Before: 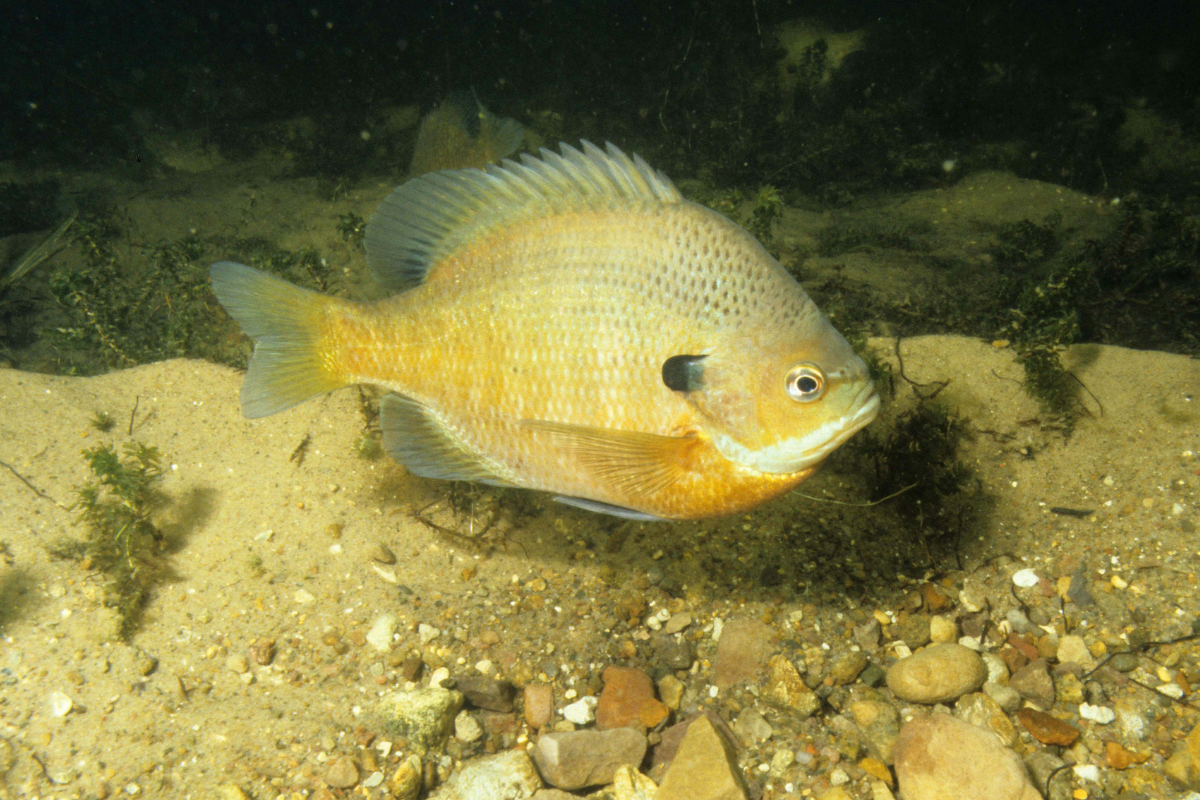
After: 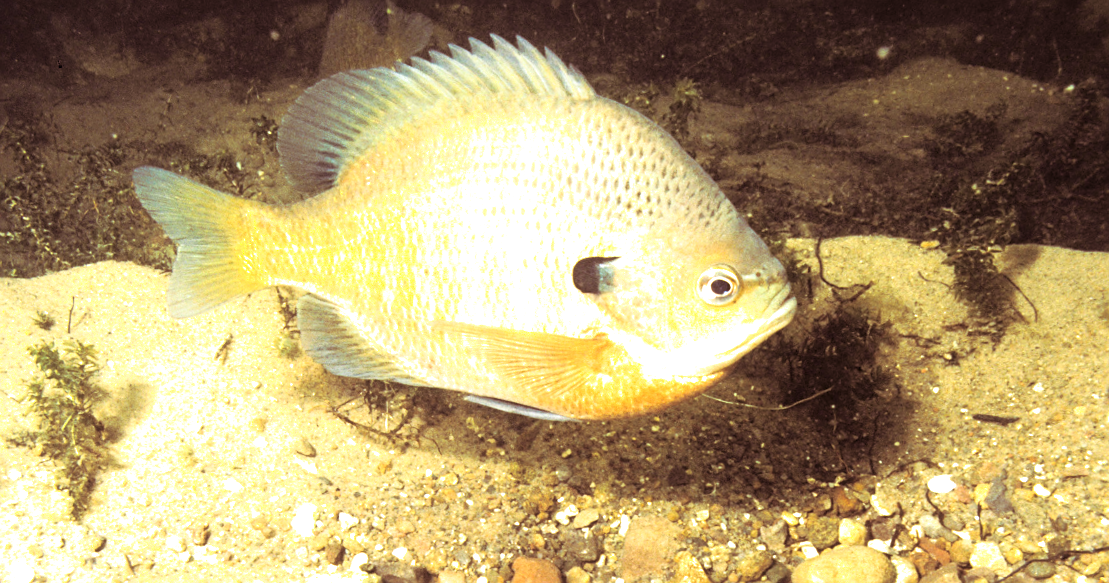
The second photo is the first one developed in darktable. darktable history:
crop and rotate: left 1.814%, top 12.818%, right 0.25%, bottom 9.225%
split-toning: on, module defaults
rotate and perspective: rotation 0.062°, lens shift (vertical) 0.115, lens shift (horizontal) -0.133, crop left 0.047, crop right 0.94, crop top 0.061, crop bottom 0.94
sharpen: on, module defaults
exposure: black level correction 0, exposure 0.9 EV, compensate highlight preservation false
shadows and highlights: shadows 0, highlights 40
white balance: red 1.05, blue 1.072
